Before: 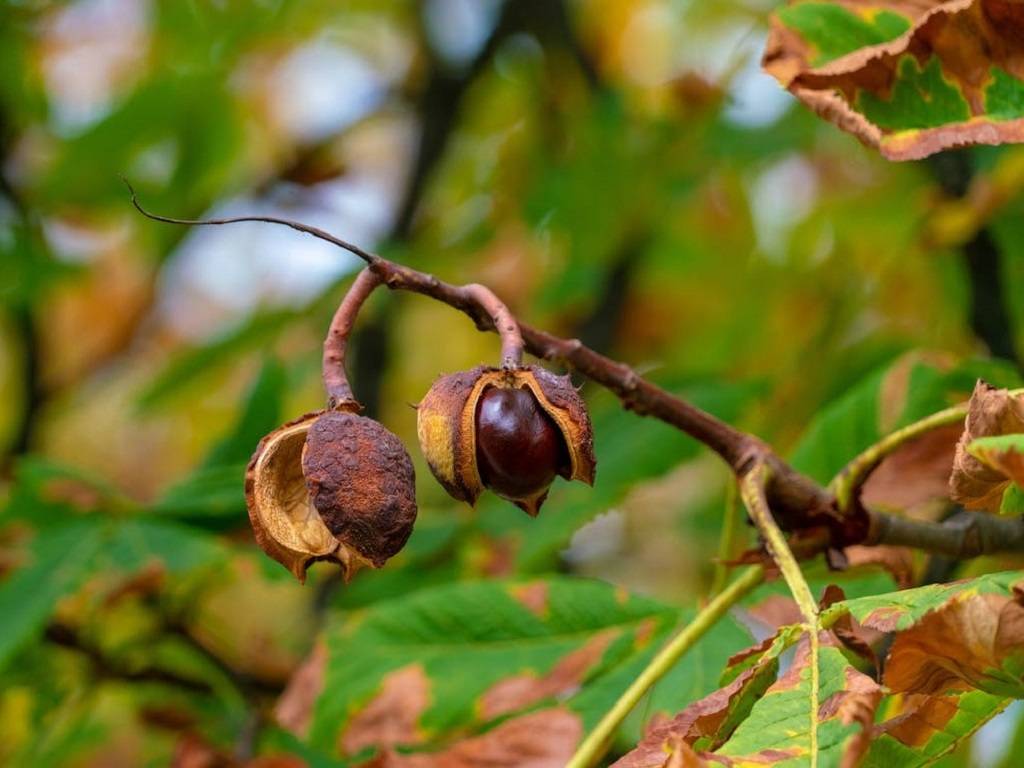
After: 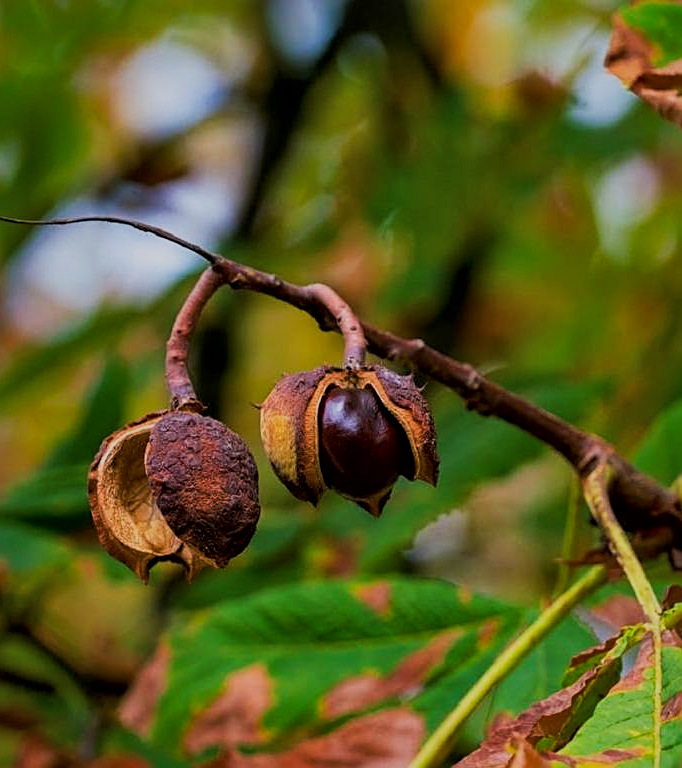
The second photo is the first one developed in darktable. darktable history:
local contrast: mode bilateral grid, contrast 20, coarseness 50, detail 132%, midtone range 0.2
crop: left 15.419%, right 17.914%
white balance: red 1.004, blue 1.024
tone curve: curves: ch0 [(0, 0) (0.536, 0.402) (1, 1)], preserve colors none
contrast brightness saturation: saturation -0.05
sigmoid: on, module defaults
sharpen: on, module defaults
shadows and highlights: on, module defaults
